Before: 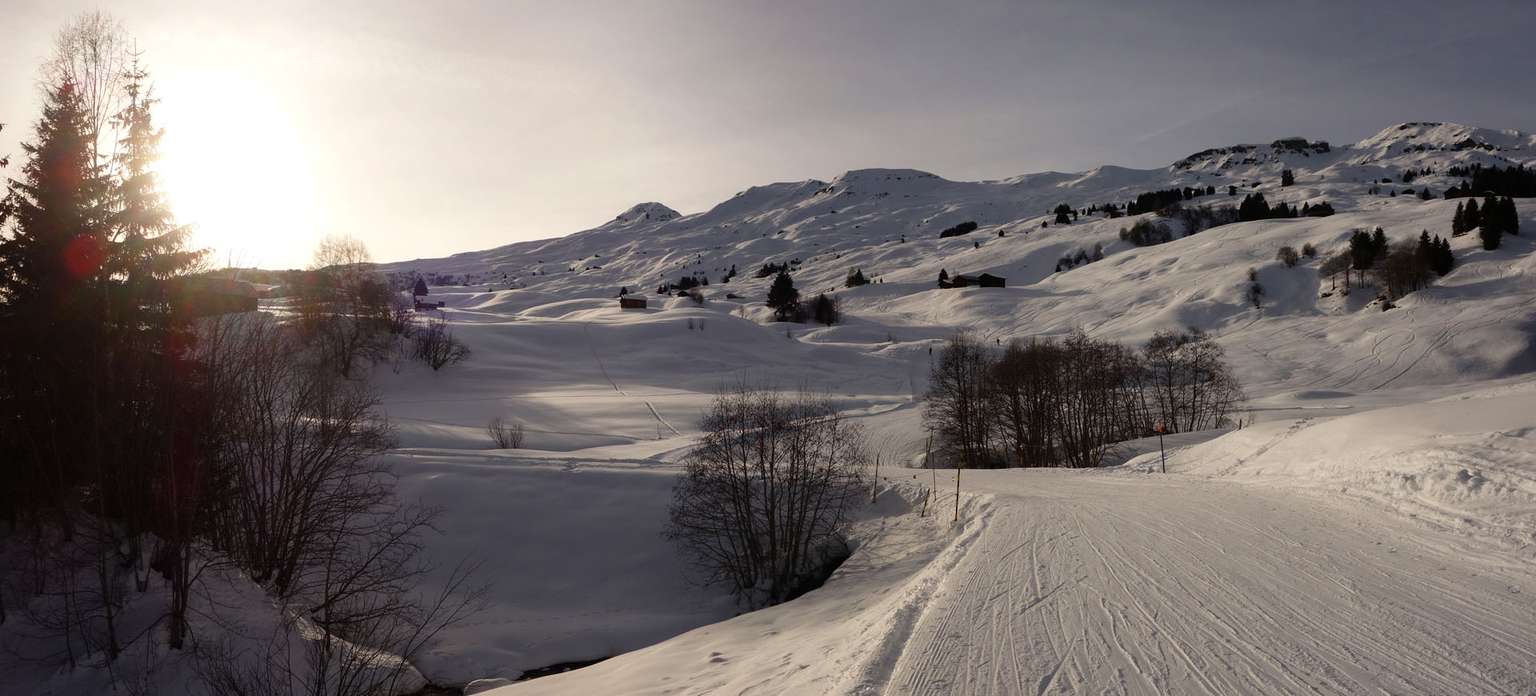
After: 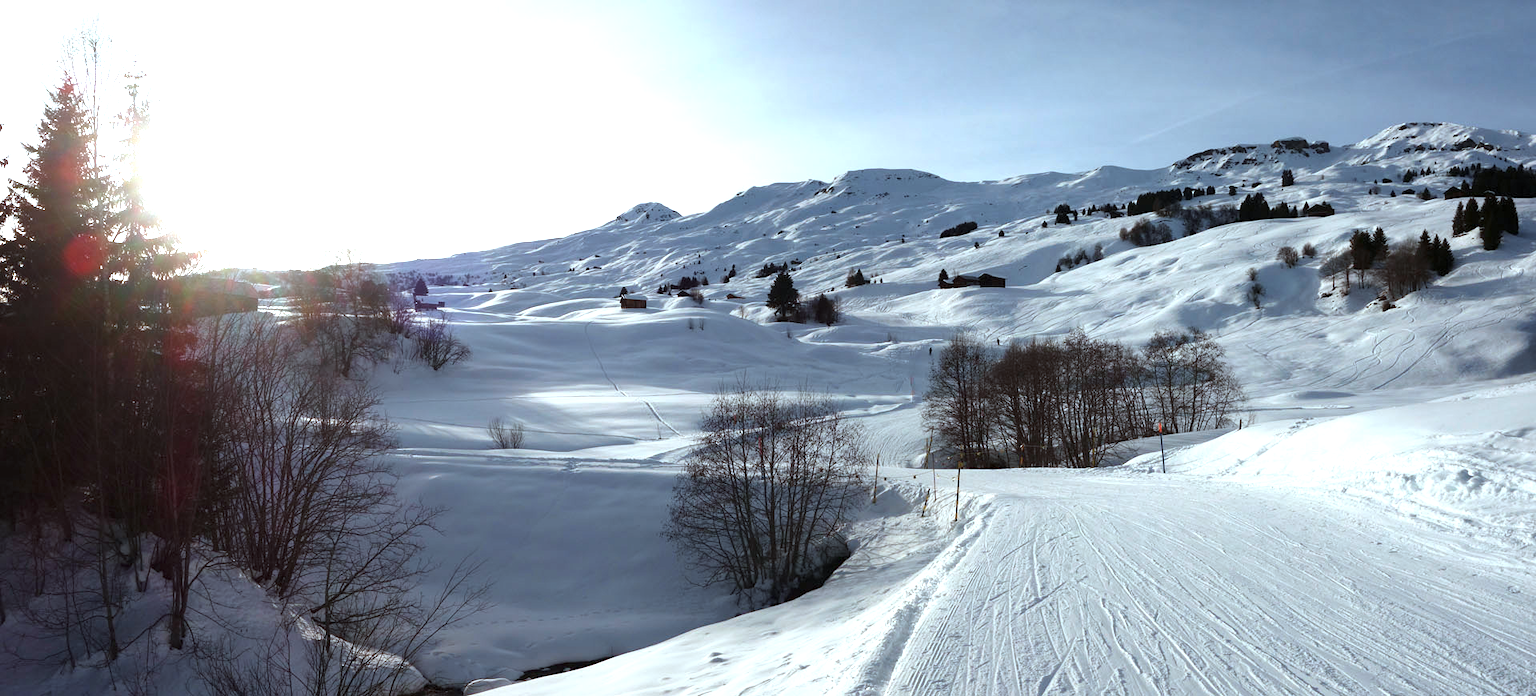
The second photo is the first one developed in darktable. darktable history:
exposure: exposure 1.223 EV, compensate highlight preservation false
color correction: highlights a* -10.69, highlights b* -19.19
